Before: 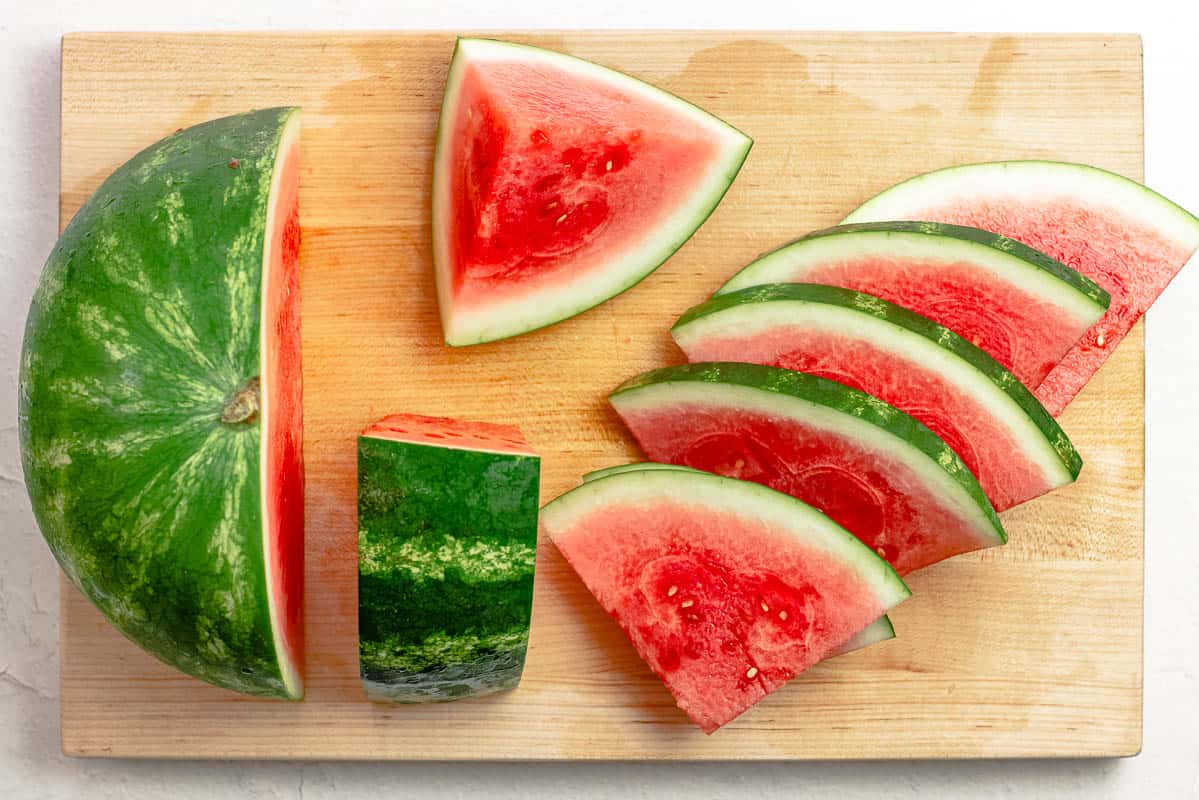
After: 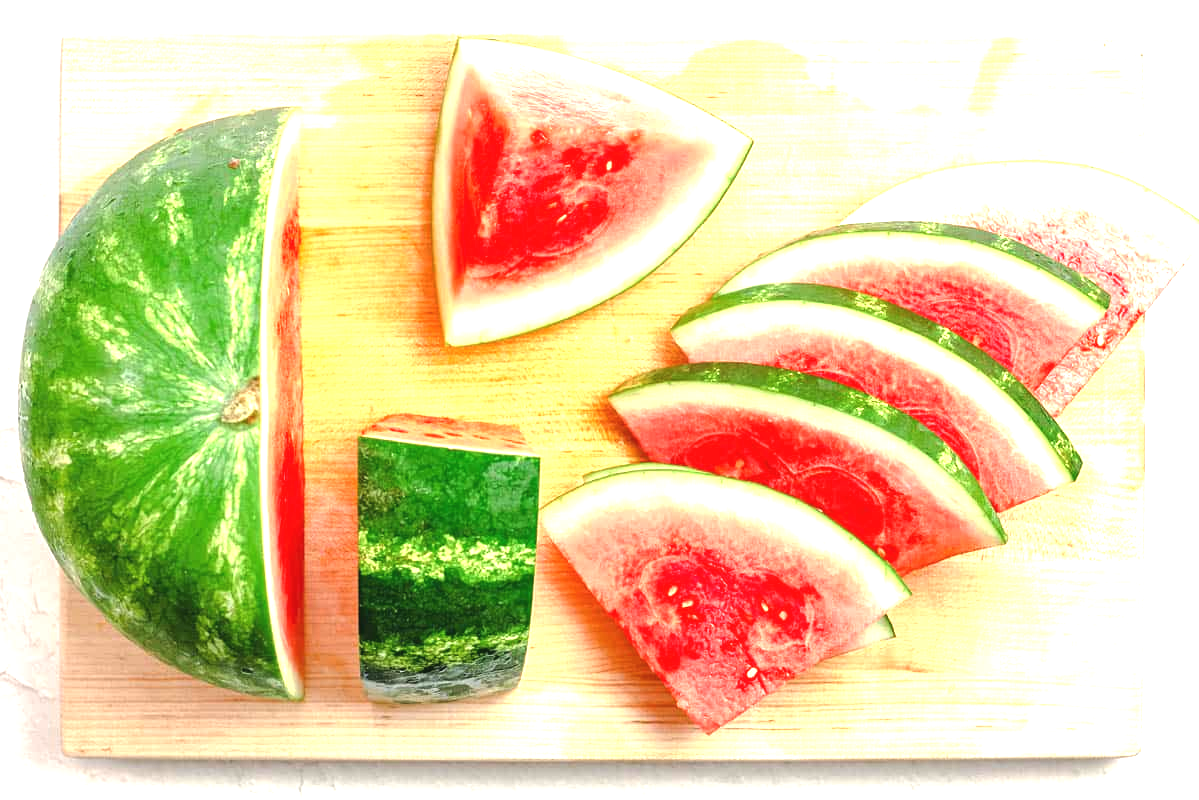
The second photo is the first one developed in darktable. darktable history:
exposure: black level correction -0.002, exposure 1.352 EV, compensate exposure bias true, compensate highlight preservation false
